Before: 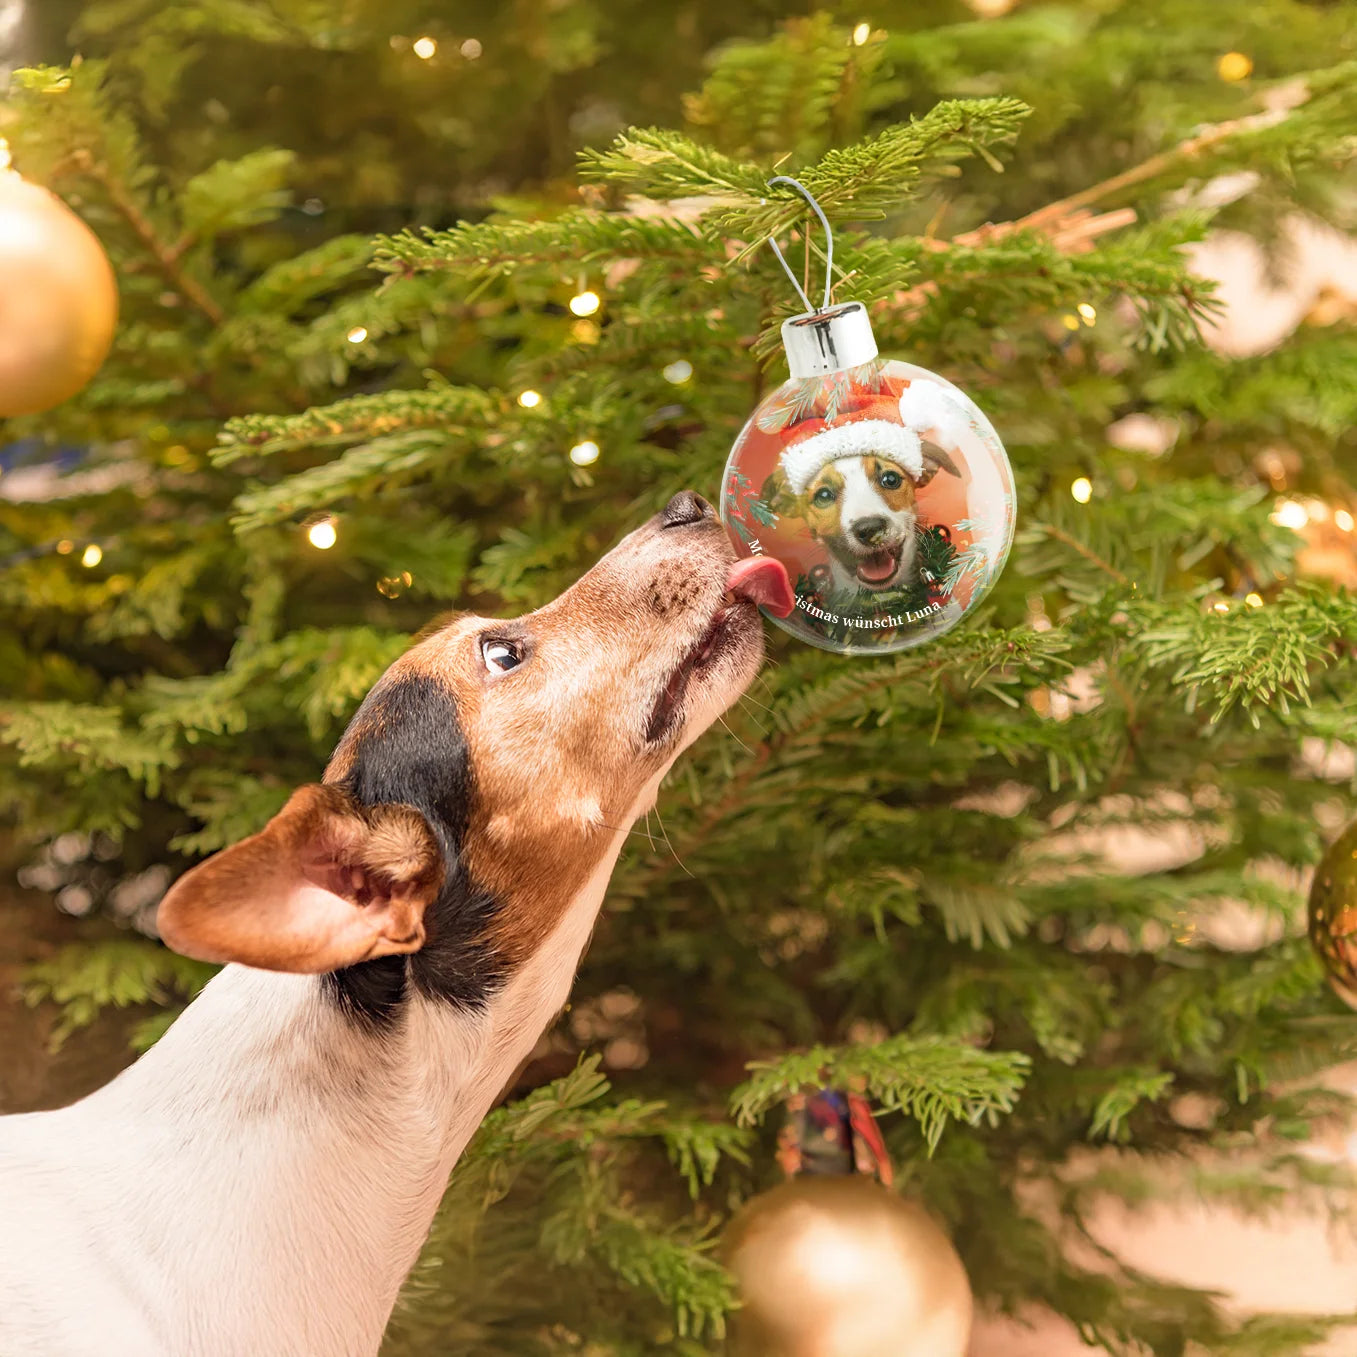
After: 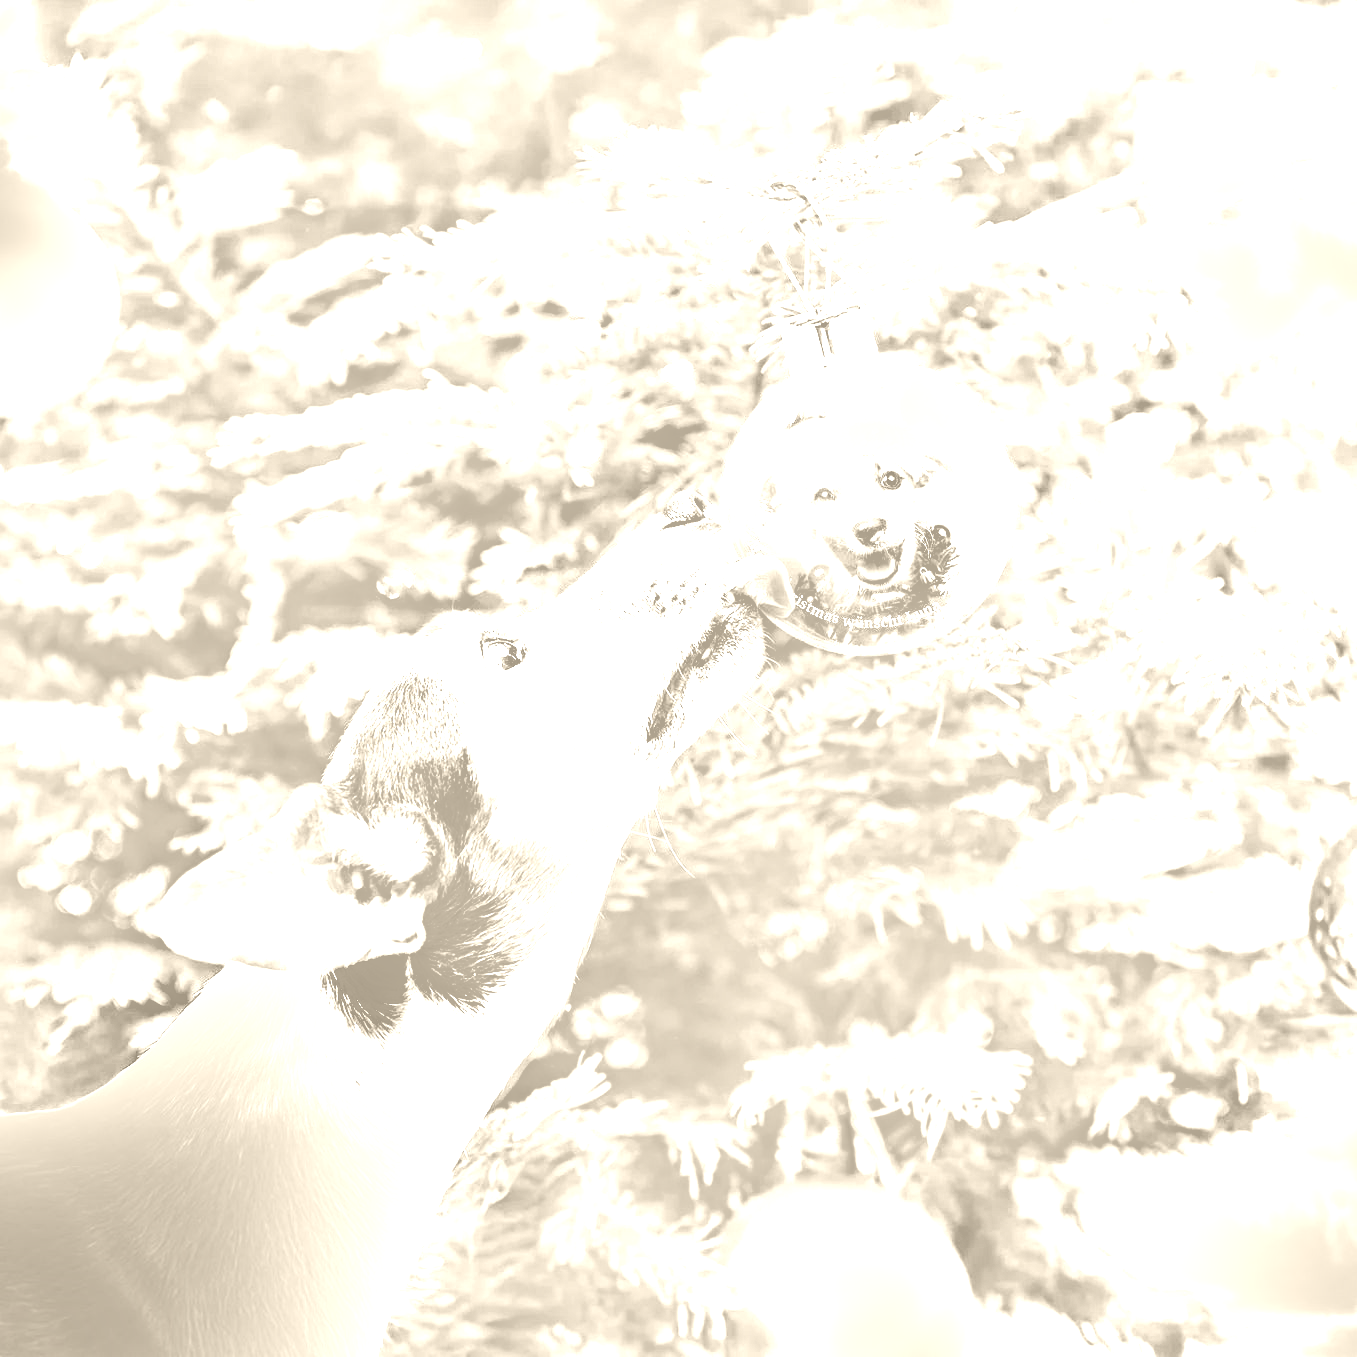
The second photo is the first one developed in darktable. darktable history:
exposure: exposure 2.25 EV, compensate highlight preservation false
colorize: hue 36°, saturation 71%, lightness 80.79%
color balance rgb: perceptual saturation grading › global saturation 20%, global vibrance 20%
white balance: red 1.08, blue 0.791
shadows and highlights: shadows 12, white point adjustment 1.2, soften with gaussian
